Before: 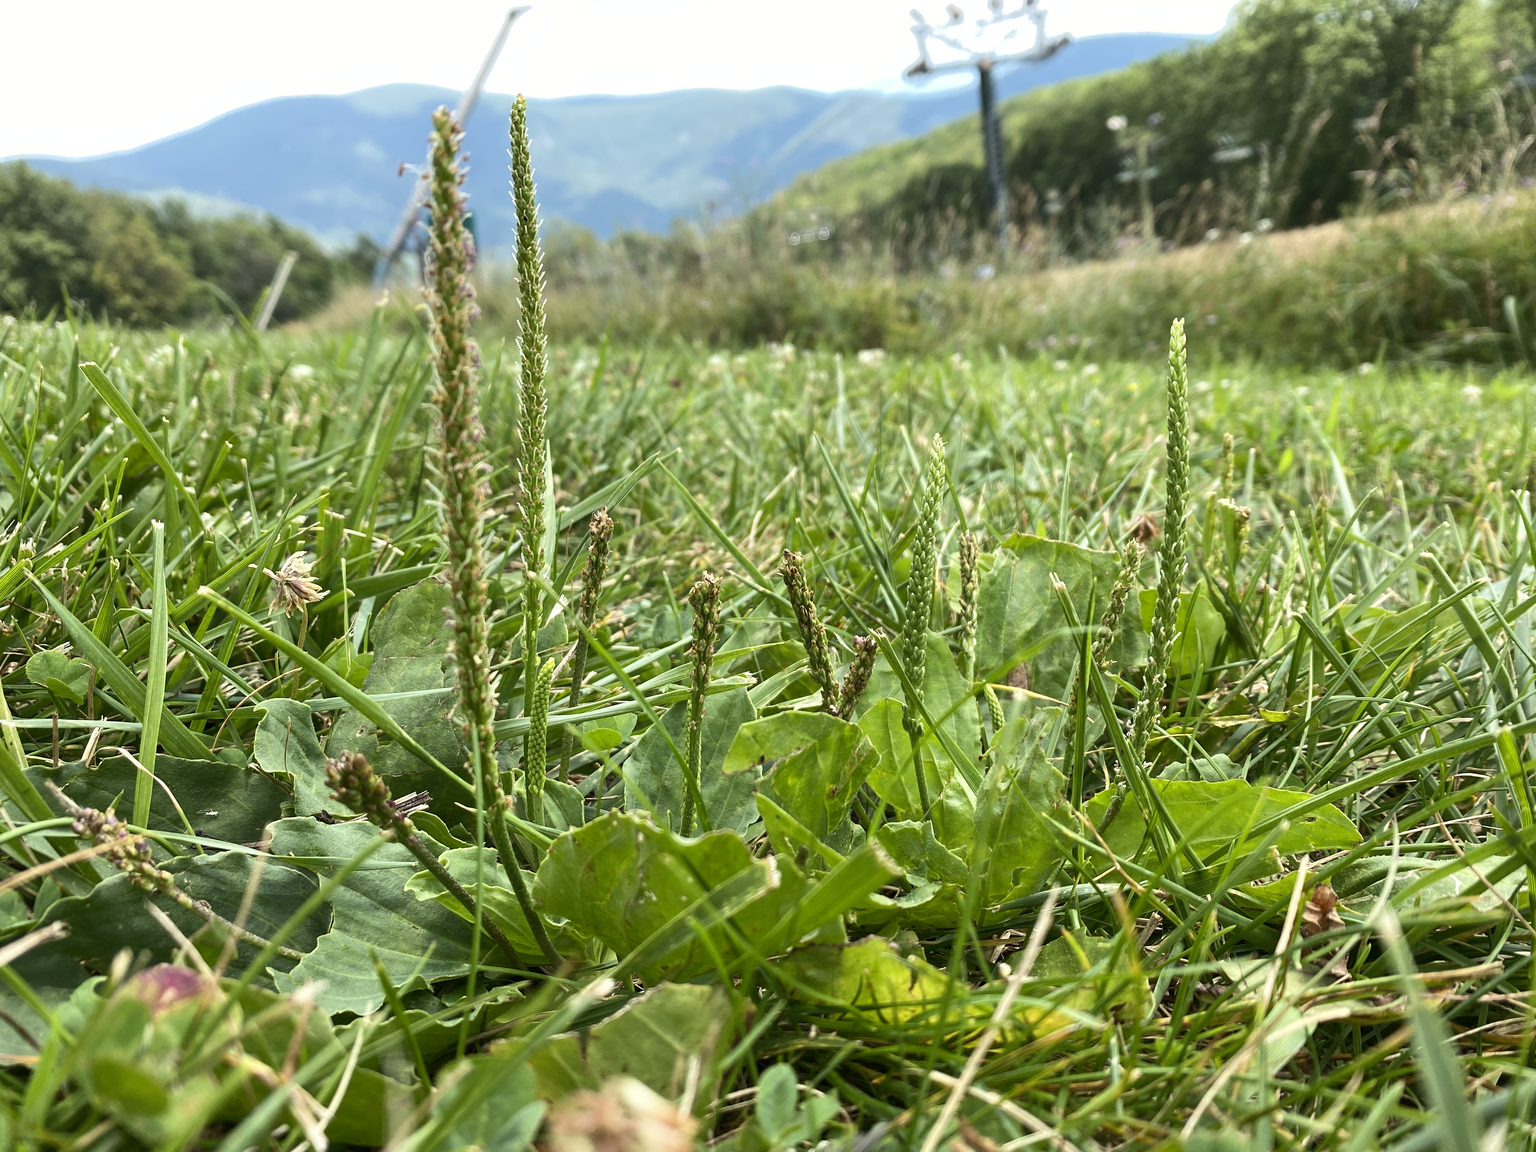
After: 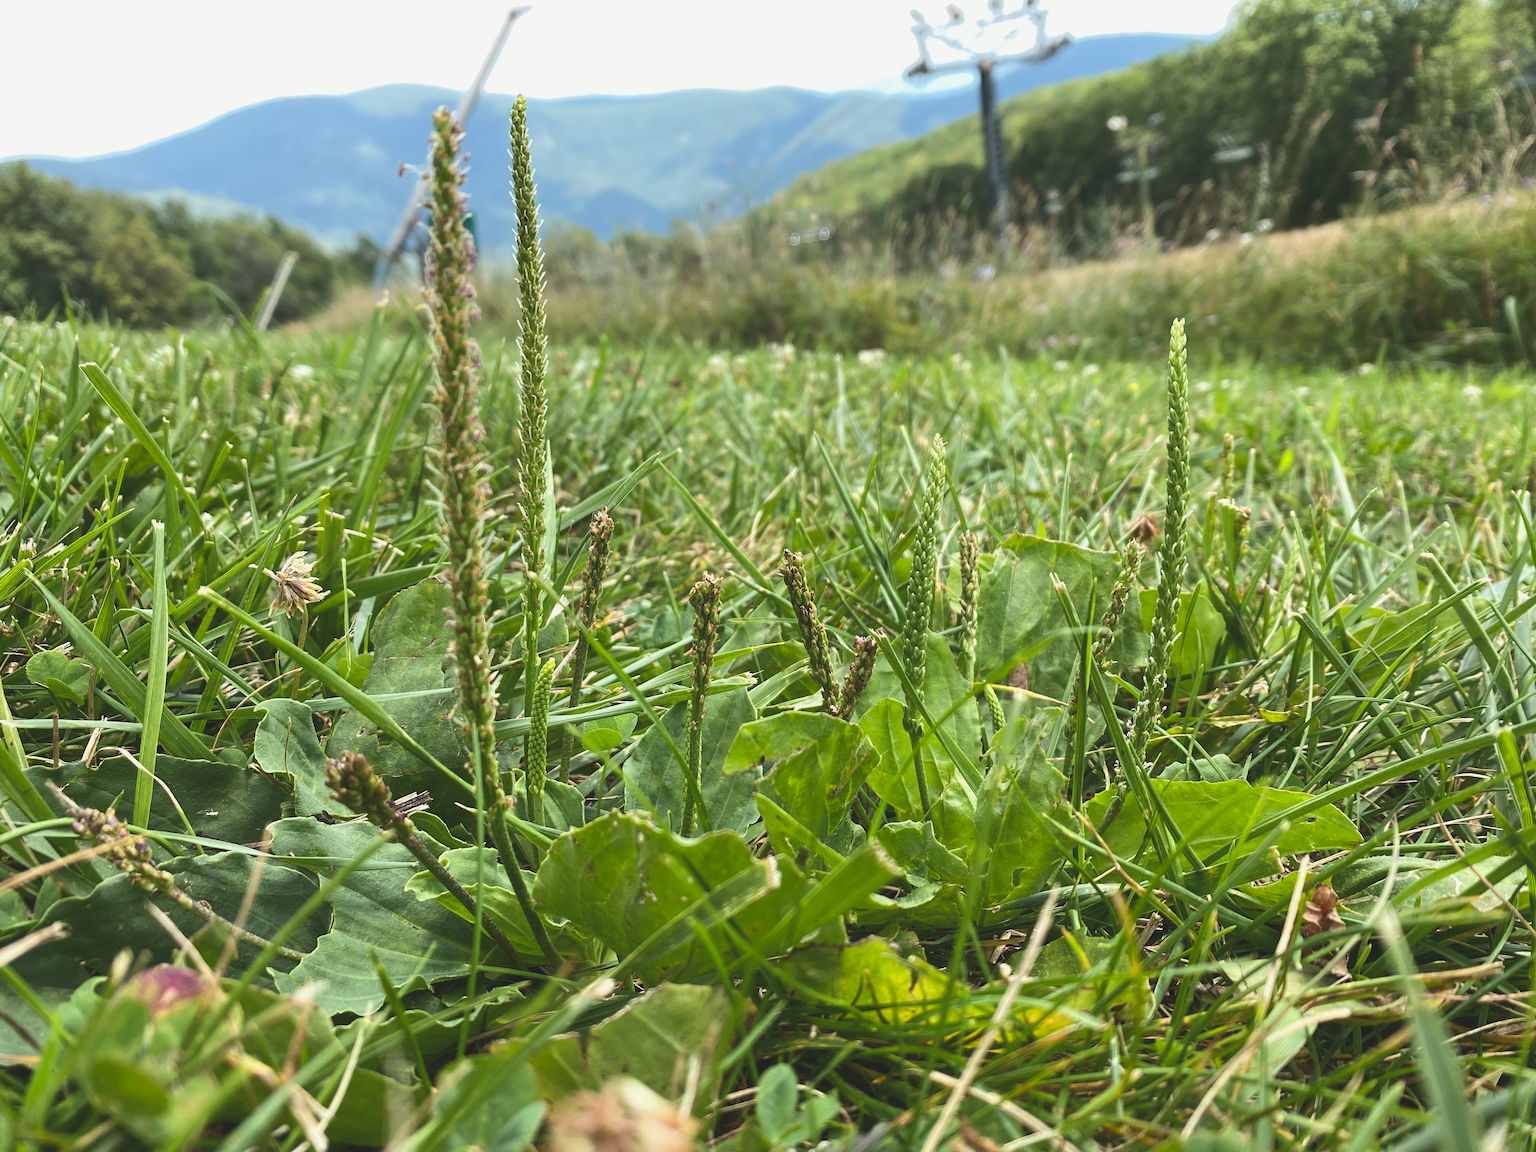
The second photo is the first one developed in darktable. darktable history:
exposure: black level correction -0.015, exposure -0.132 EV, compensate highlight preservation false
